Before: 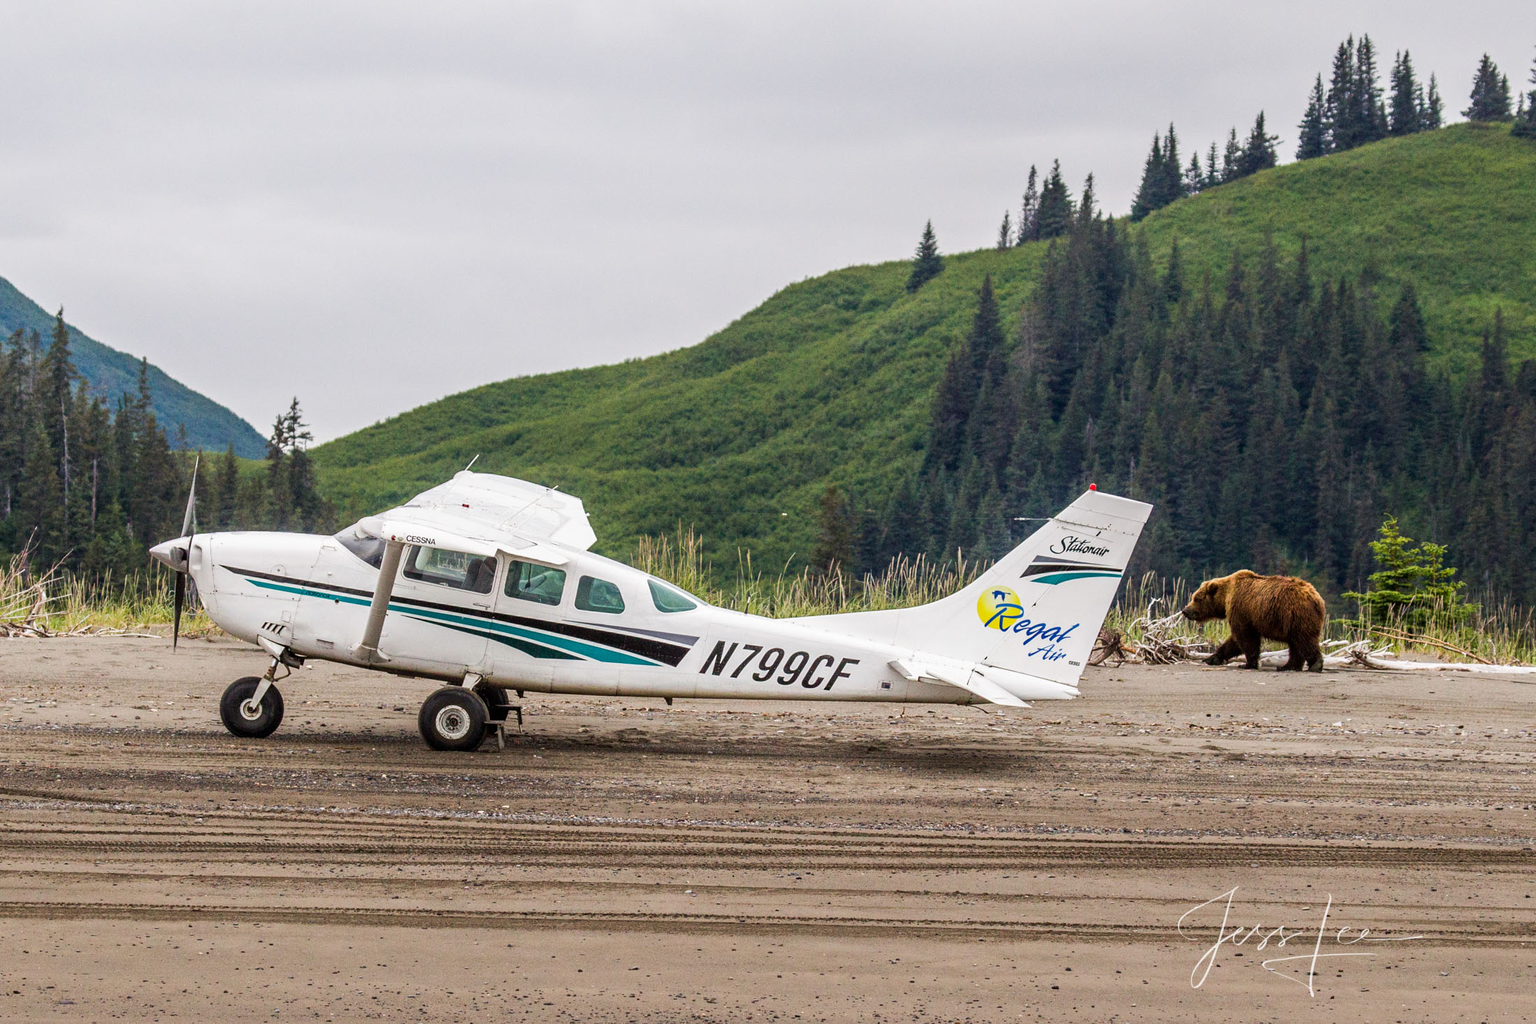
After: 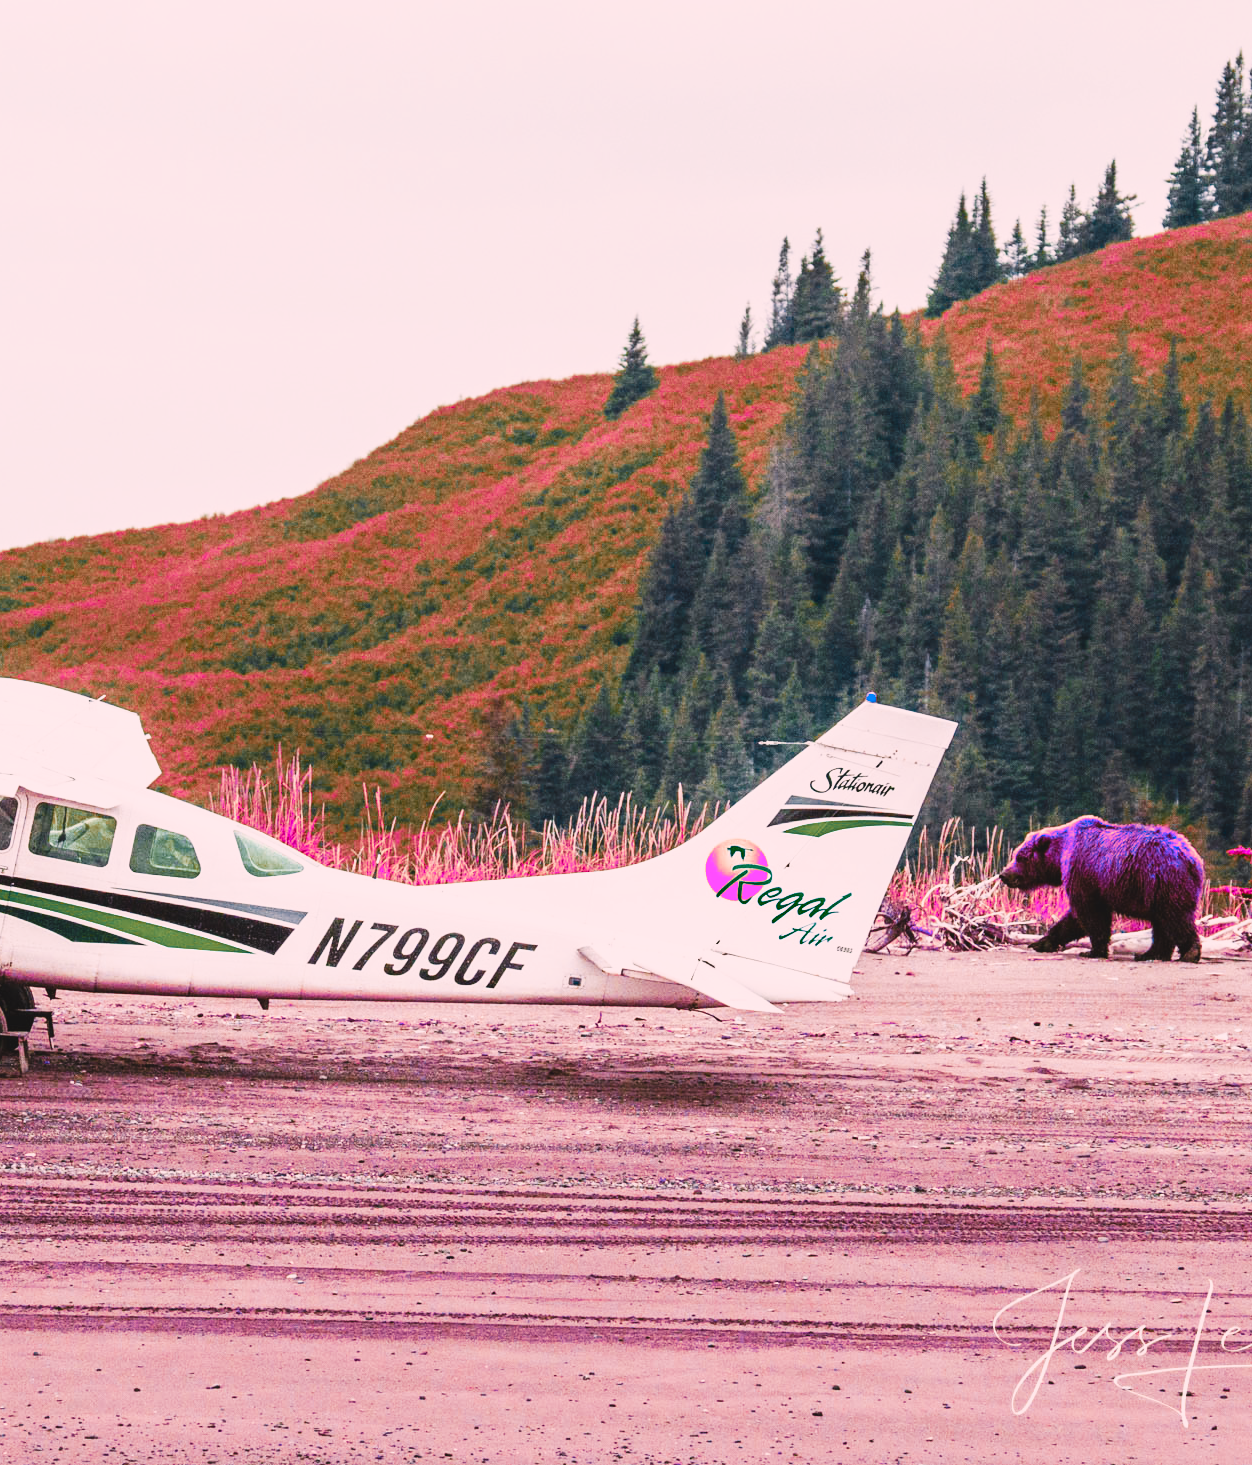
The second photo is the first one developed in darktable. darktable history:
crop: left 31.557%, top 0.013%, right 11.526%
color zones: curves: ch0 [(0.826, 0.353)]; ch1 [(0.242, 0.647) (0.889, 0.342)]; ch2 [(0.246, 0.089) (0.969, 0.068)]
exposure: black level correction -0.013, exposure -0.193 EV, compensate highlight preservation false
tone equalizer: on, module defaults
base curve: curves: ch0 [(0, 0) (0.007, 0.004) (0.027, 0.03) (0.046, 0.07) (0.207, 0.54) (0.442, 0.872) (0.673, 0.972) (1, 1)], preserve colors none
color correction: highlights a* 7.3, highlights b* 4.36
